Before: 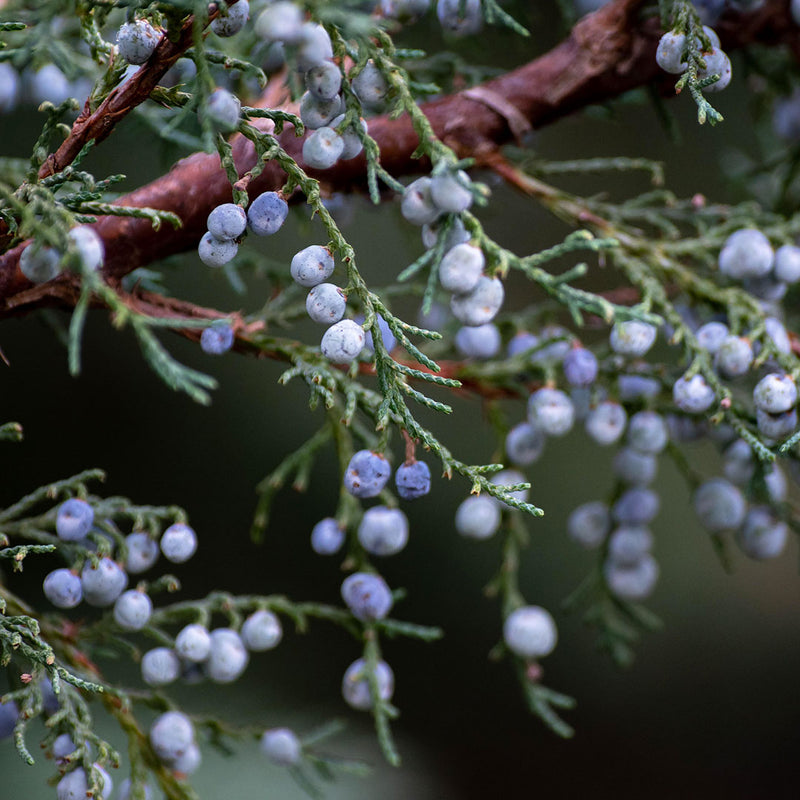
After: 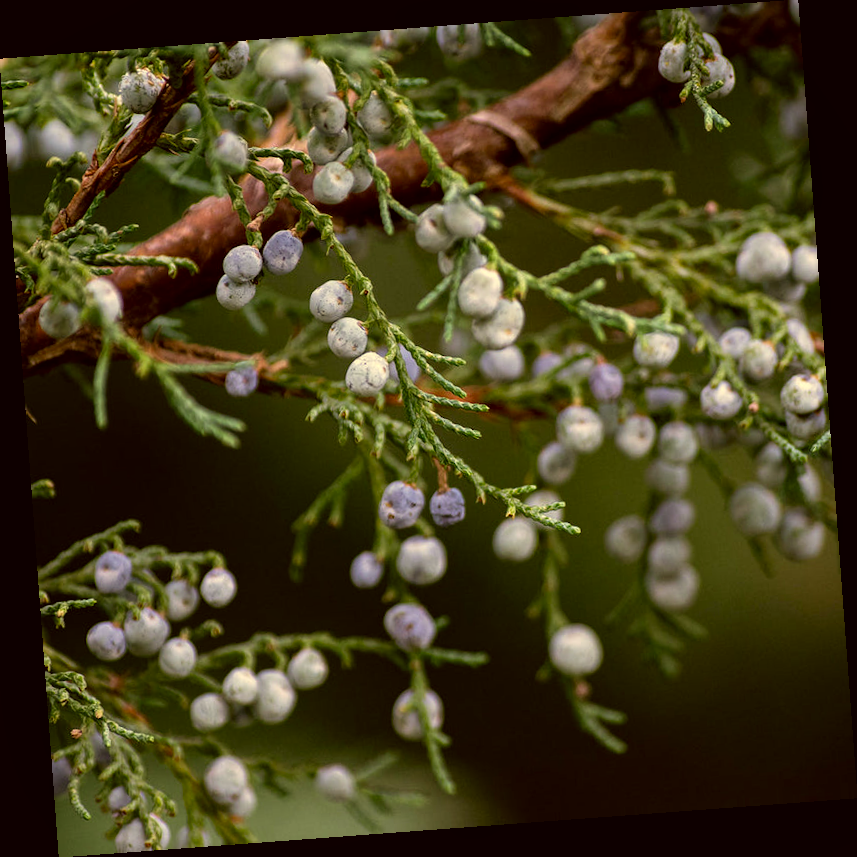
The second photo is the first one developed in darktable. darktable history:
color correction: highlights a* 0.162, highlights b* 29.53, shadows a* -0.162, shadows b* 21.09
local contrast: highlights 100%, shadows 100%, detail 120%, midtone range 0.2
rotate and perspective: rotation -4.25°, automatic cropping off
